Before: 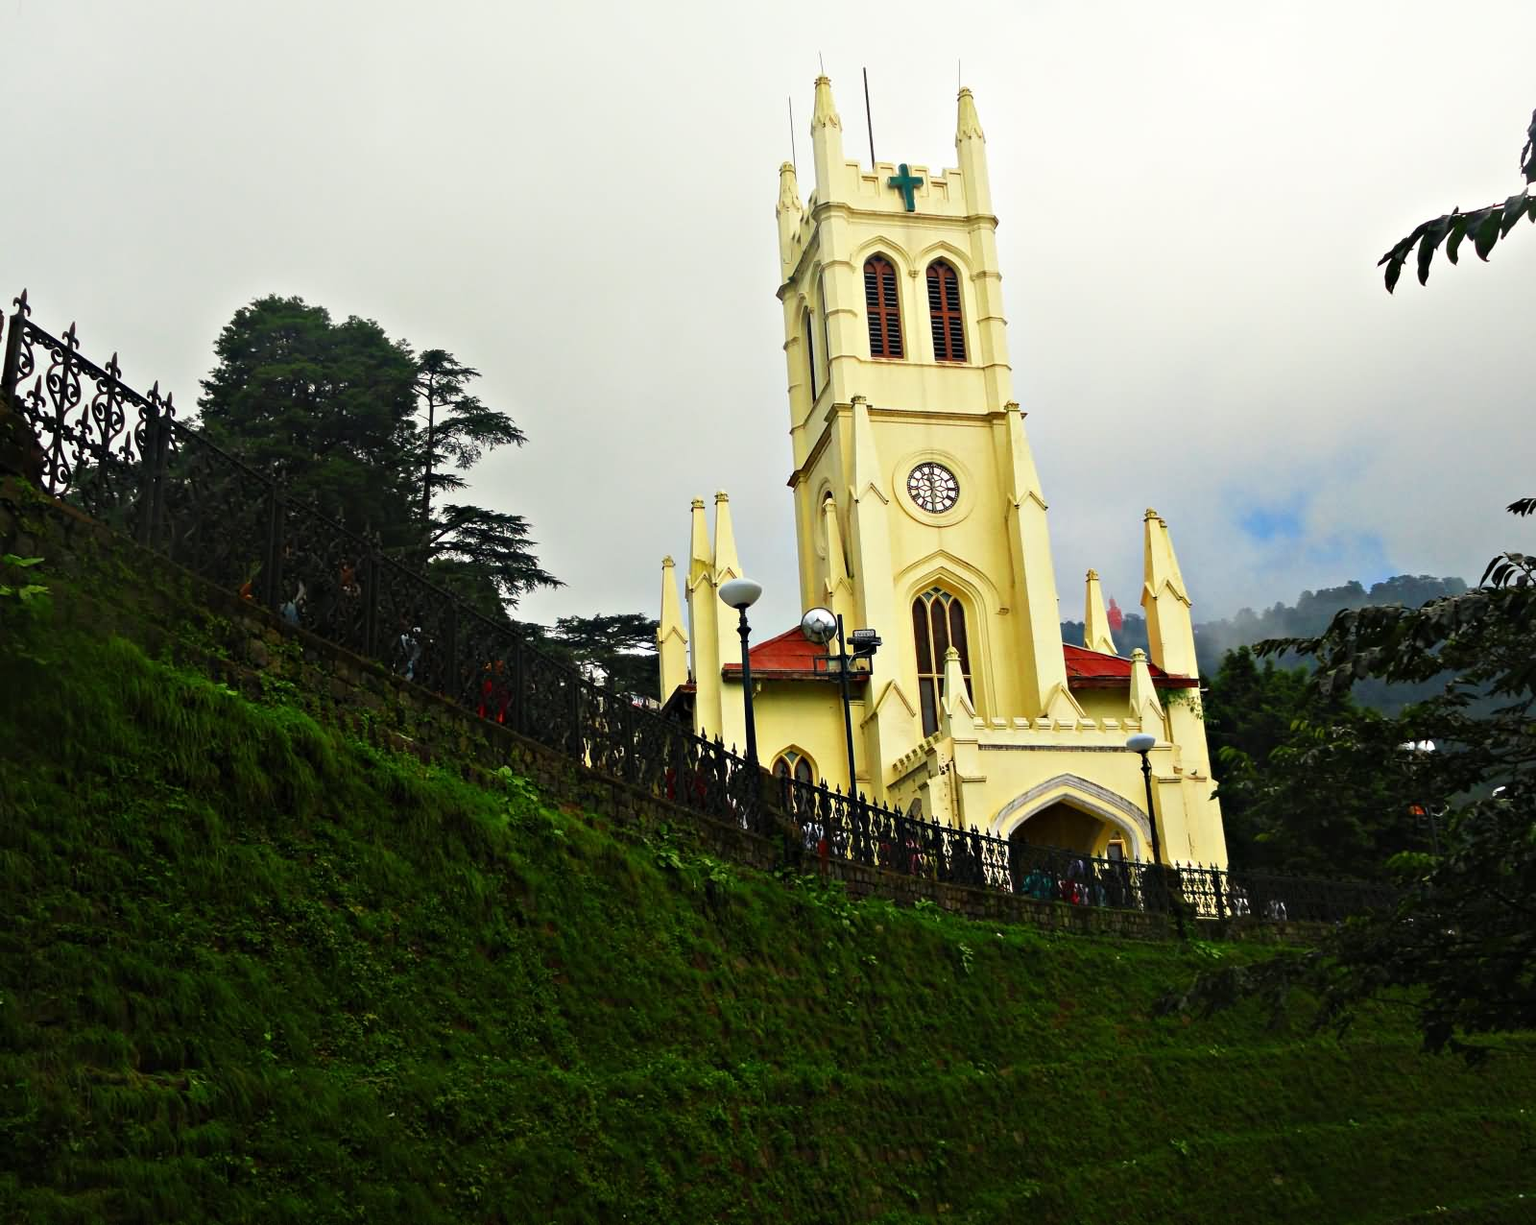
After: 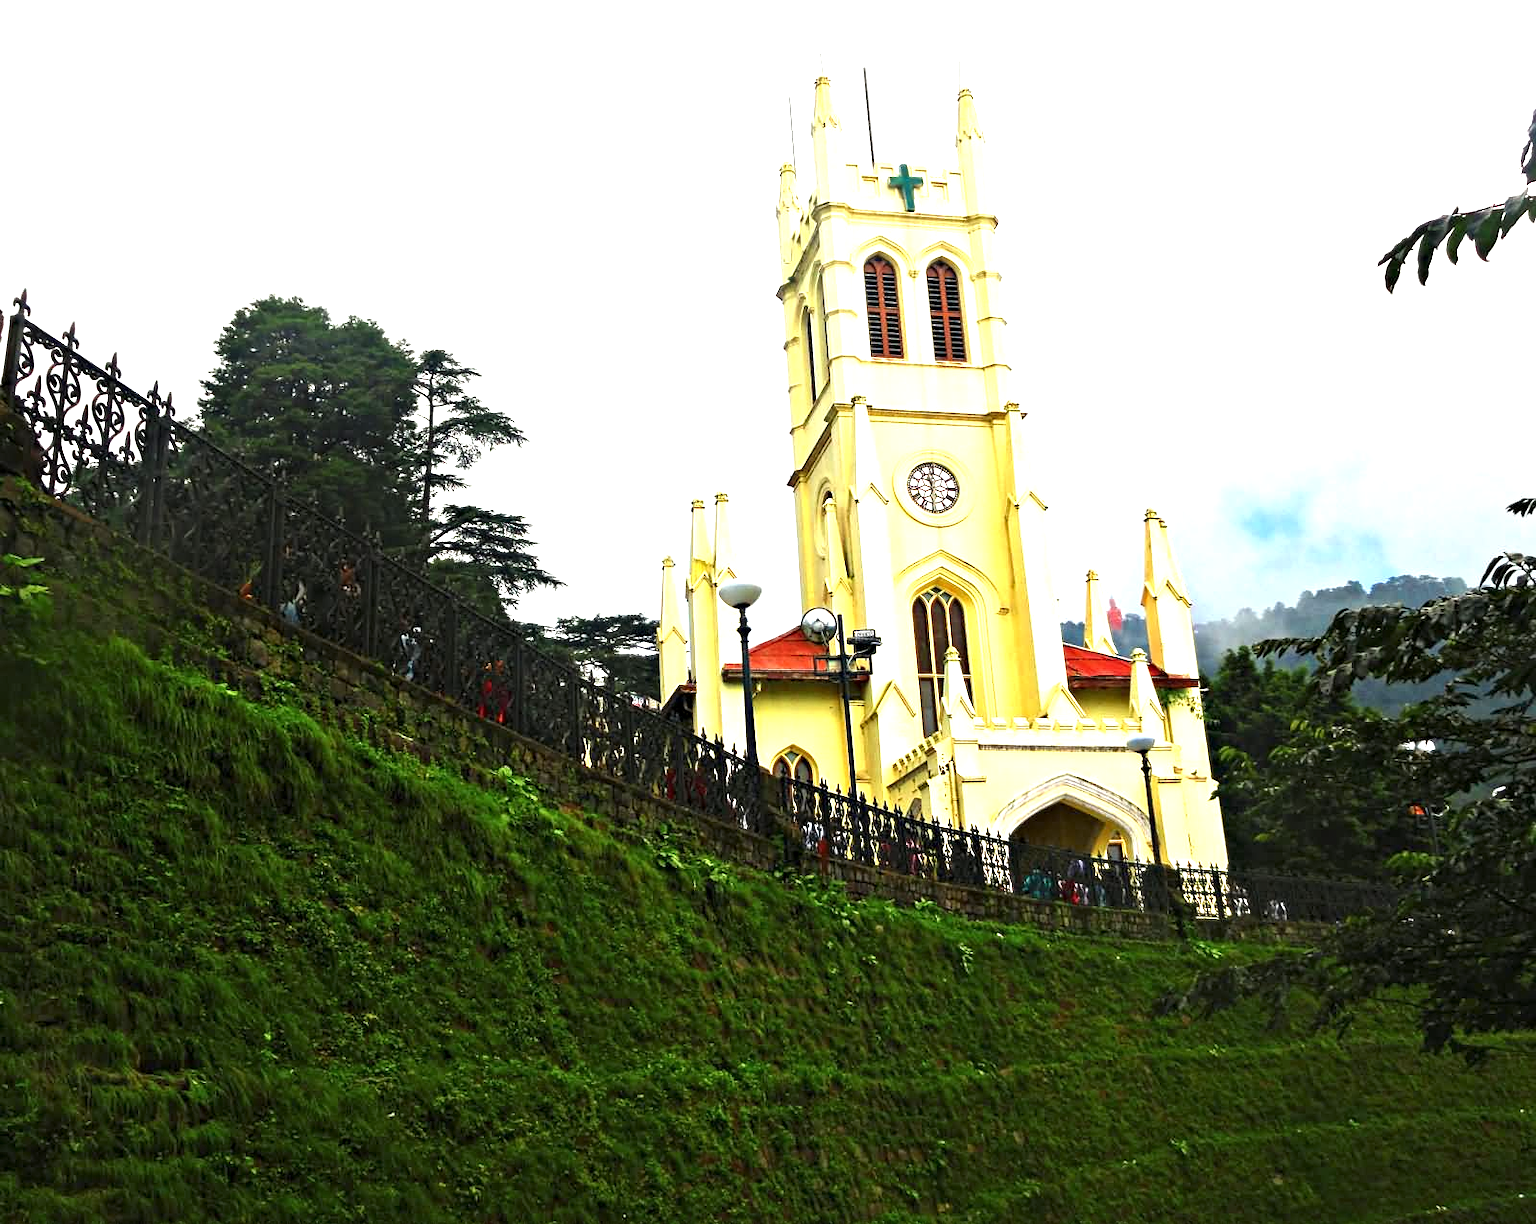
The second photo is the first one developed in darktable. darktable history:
tone equalizer: on, module defaults
exposure: black level correction 0, exposure 1.181 EV, compensate highlight preservation false
contrast equalizer: octaves 7, y [[0.502, 0.505, 0.512, 0.529, 0.564, 0.588], [0.5 ×6], [0.502, 0.505, 0.512, 0.529, 0.564, 0.588], [0, 0.001, 0.001, 0.004, 0.008, 0.011], [0, 0.001, 0.001, 0.004, 0.008, 0.011]]
